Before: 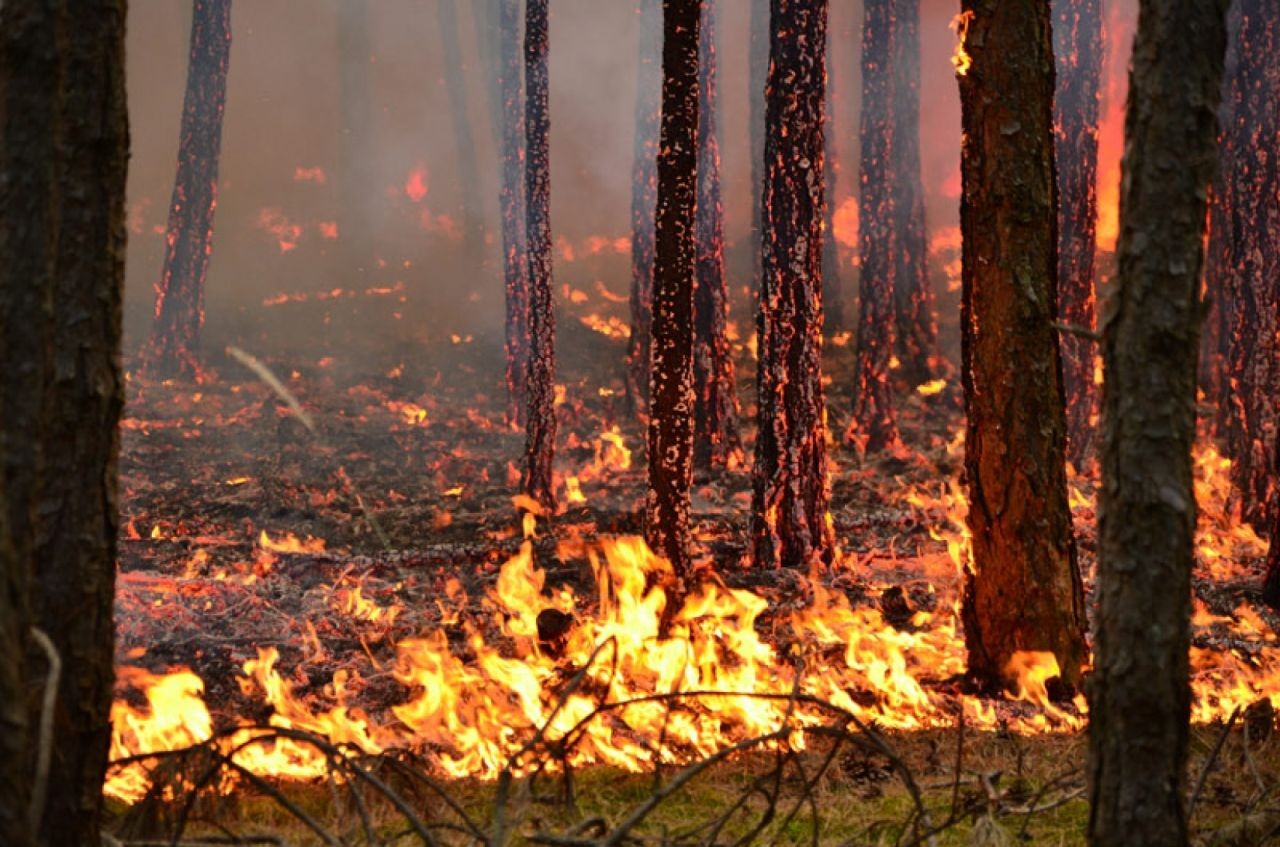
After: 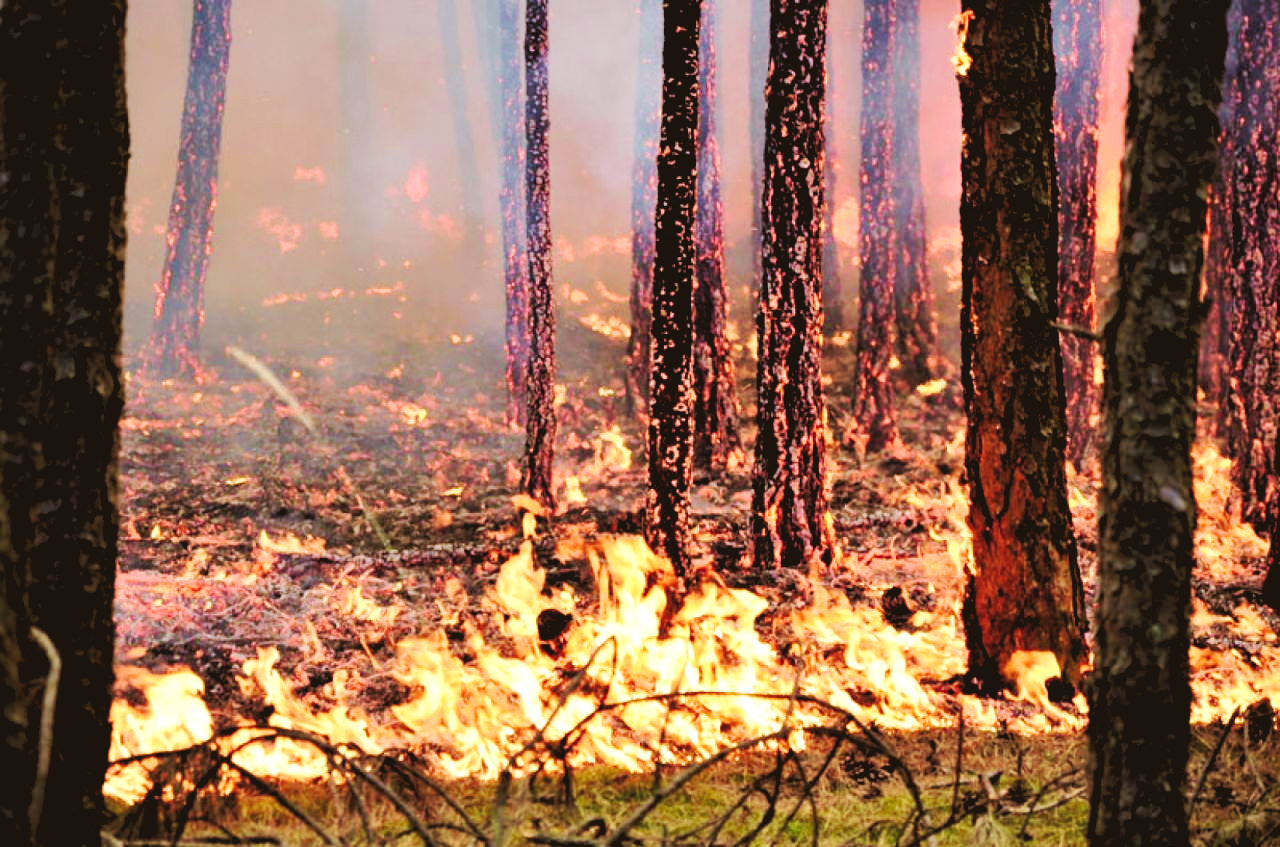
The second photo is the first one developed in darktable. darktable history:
white balance: red 0.984, blue 1.059
rgb levels: levels [[0.01, 0.419, 0.839], [0, 0.5, 1], [0, 0.5, 1]]
velvia: strength 56%
base curve: curves: ch0 [(0, 0.007) (0.028, 0.063) (0.121, 0.311) (0.46, 0.743) (0.859, 0.957) (1, 1)], preserve colors none
color correction: highlights a* -2.73, highlights b* -2.09, shadows a* 2.41, shadows b* 2.73
